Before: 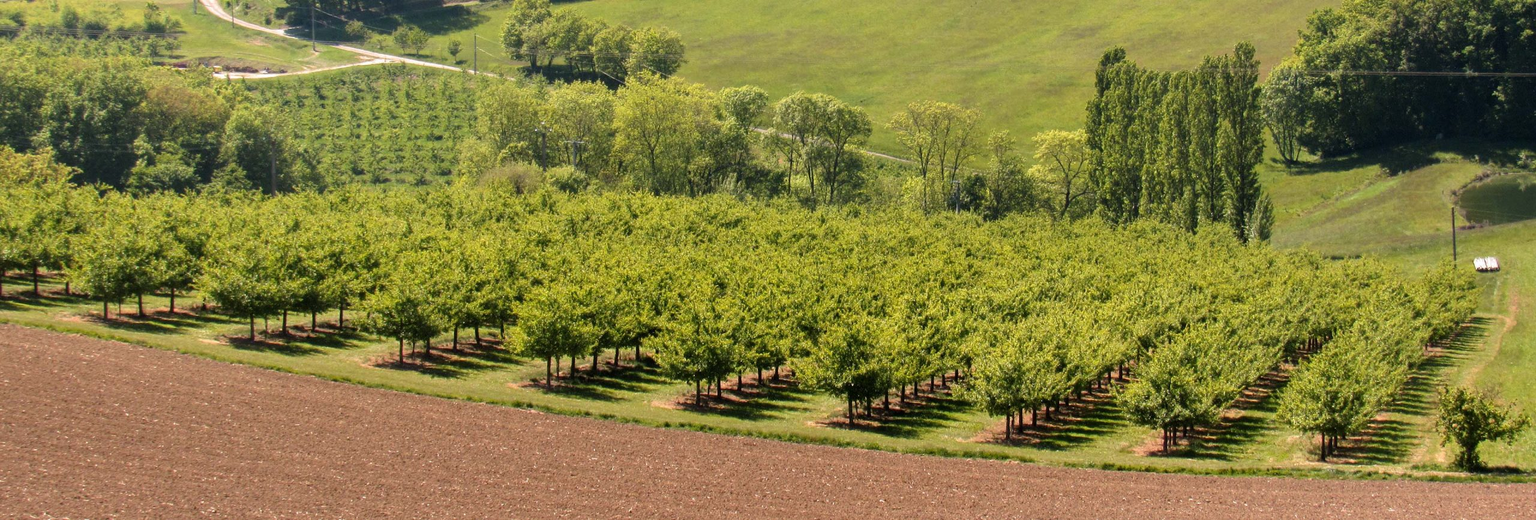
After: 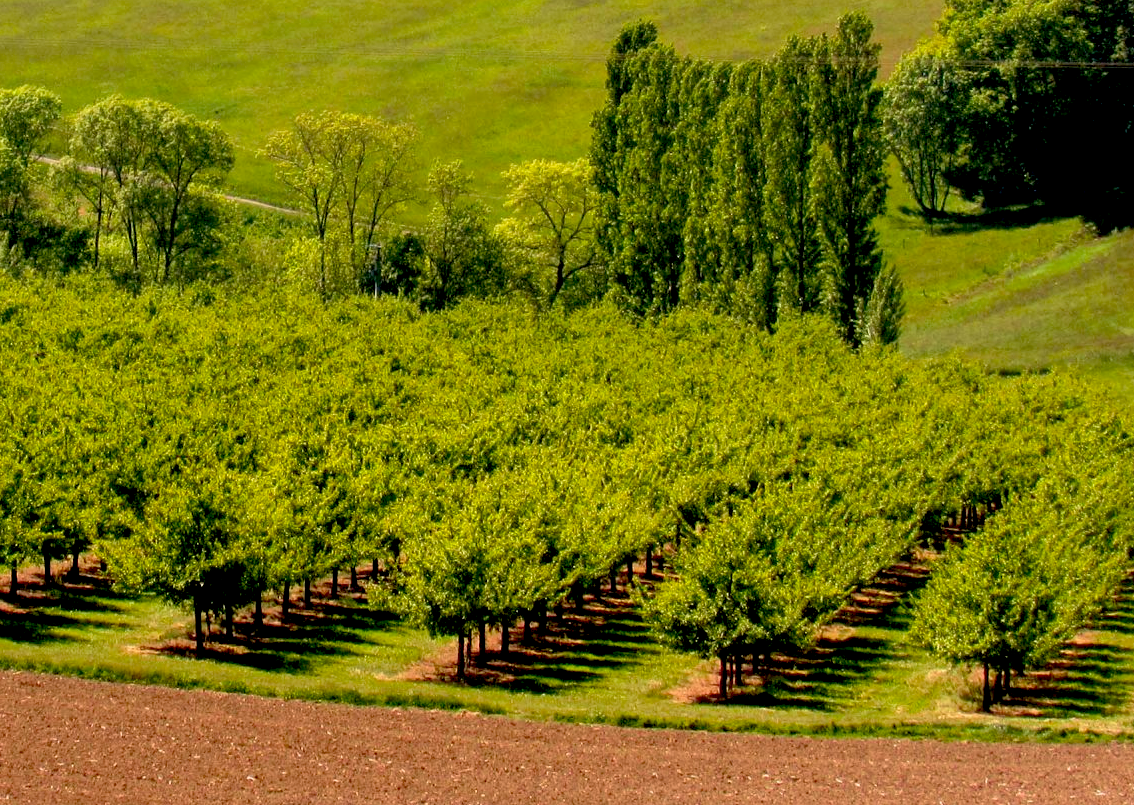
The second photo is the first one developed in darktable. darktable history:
exposure: black level correction 0.029, exposure -0.073 EV, compensate highlight preservation false
velvia: on, module defaults
color correction: saturation 1.32
crop: left 47.628%, top 6.643%, right 7.874%
